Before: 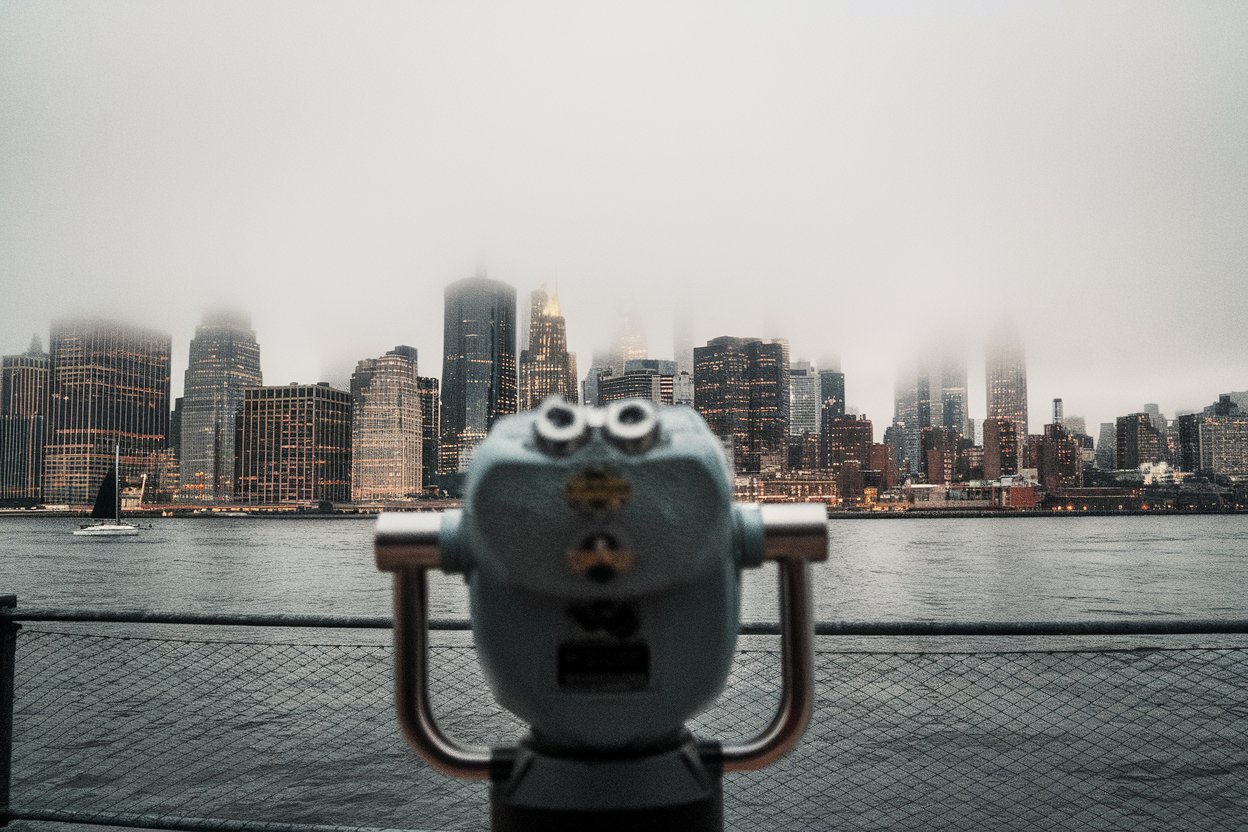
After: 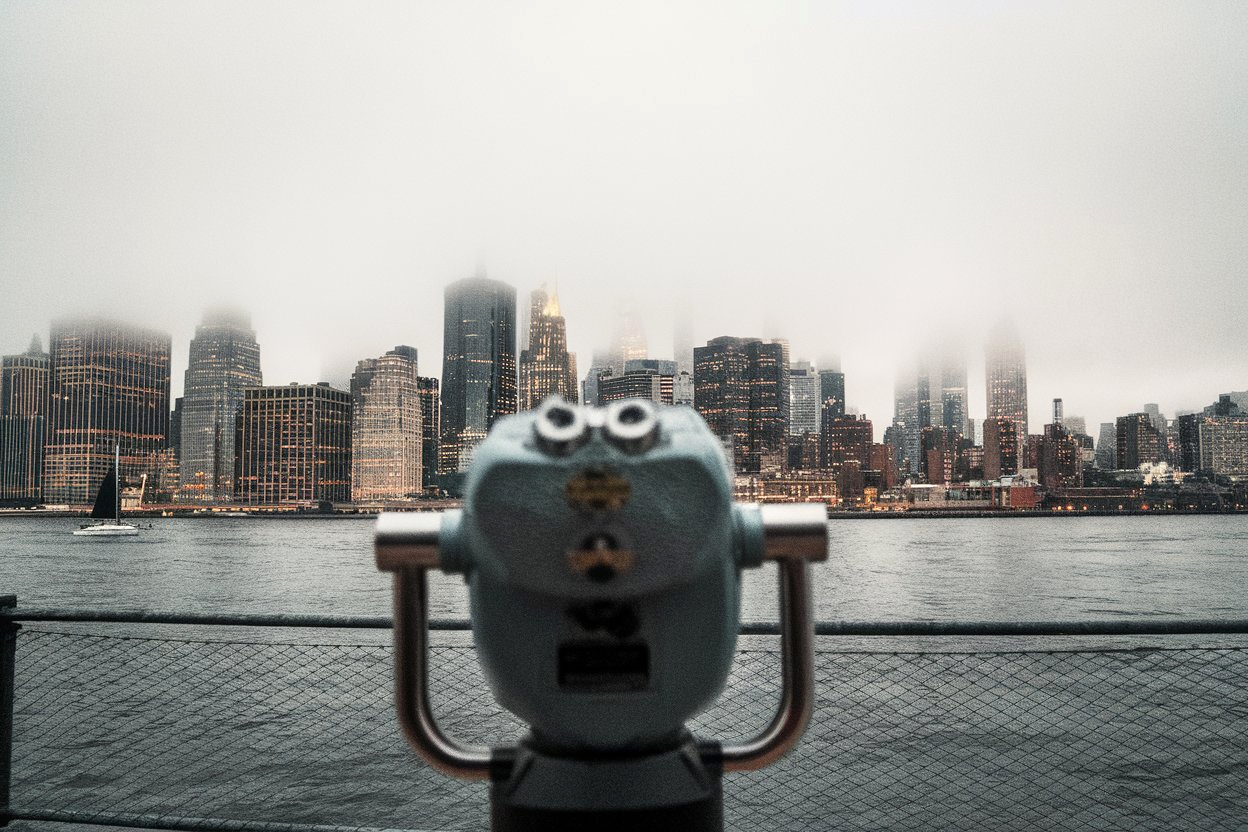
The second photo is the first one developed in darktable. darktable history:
exposure: exposure 0.187 EV, compensate exposure bias true, compensate highlight preservation false
